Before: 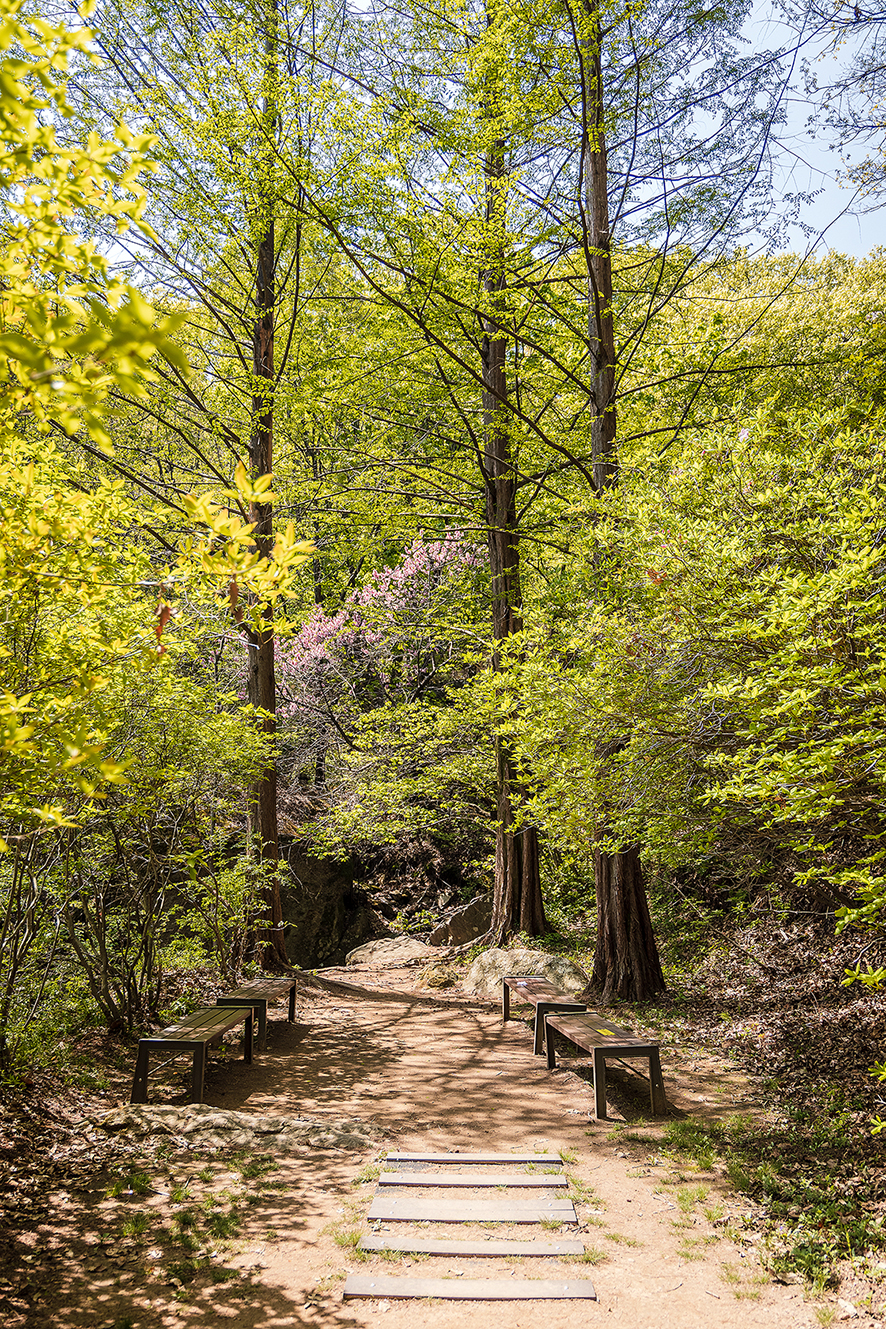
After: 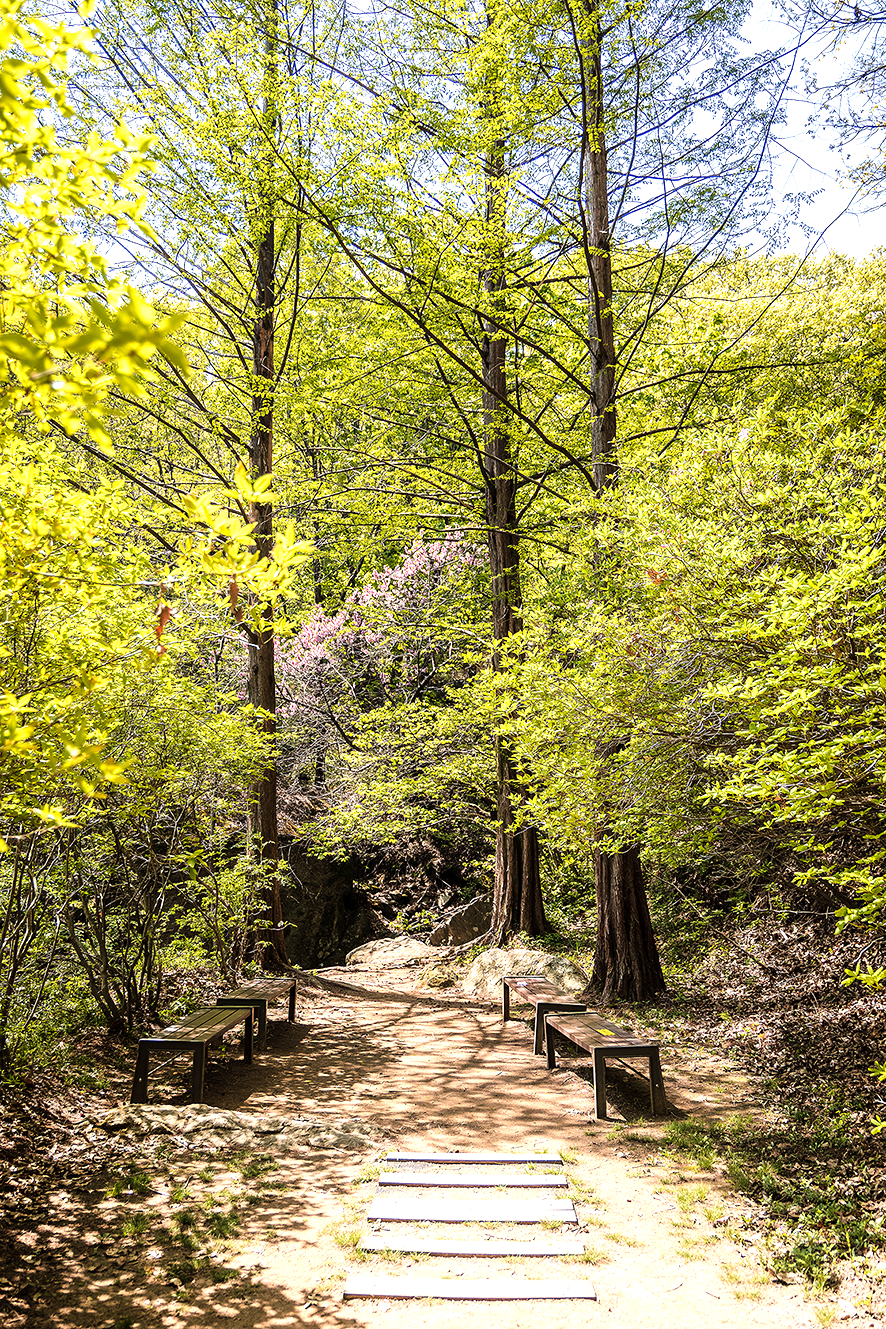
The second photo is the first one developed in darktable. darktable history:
tone equalizer: -8 EV -0.739 EV, -7 EV -0.723 EV, -6 EV -0.618 EV, -5 EV -0.368 EV, -3 EV 0.393 EV, -2 EV 0.6 EV, -1 EV 0.674 EV, +0 EV 0.775 EV, mask exposure compensation -0.503 EV
